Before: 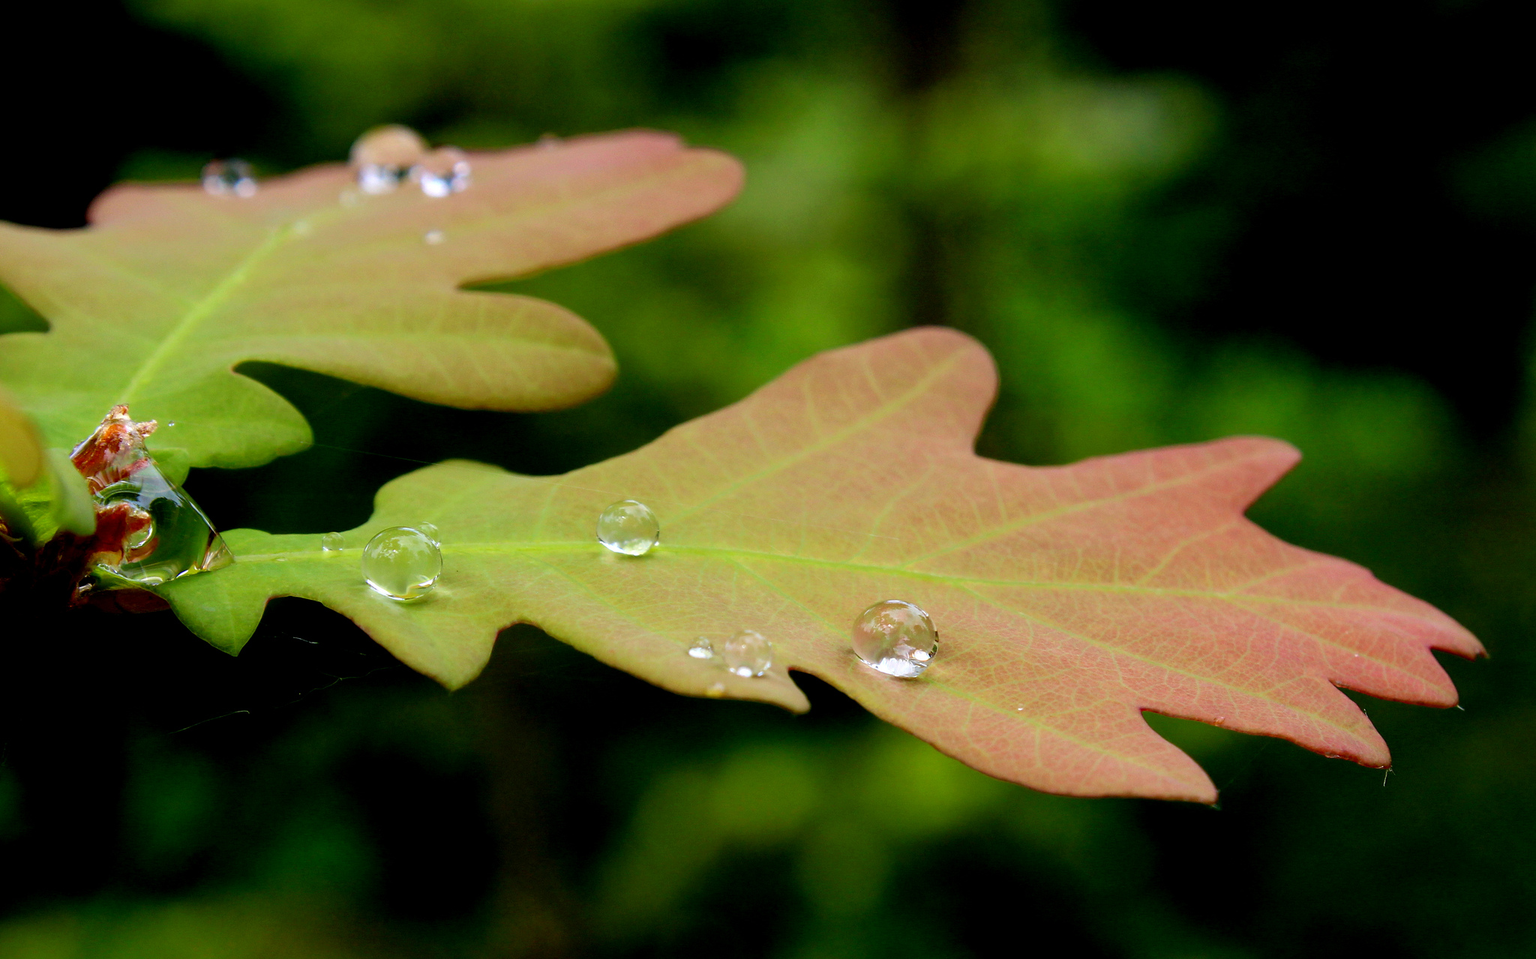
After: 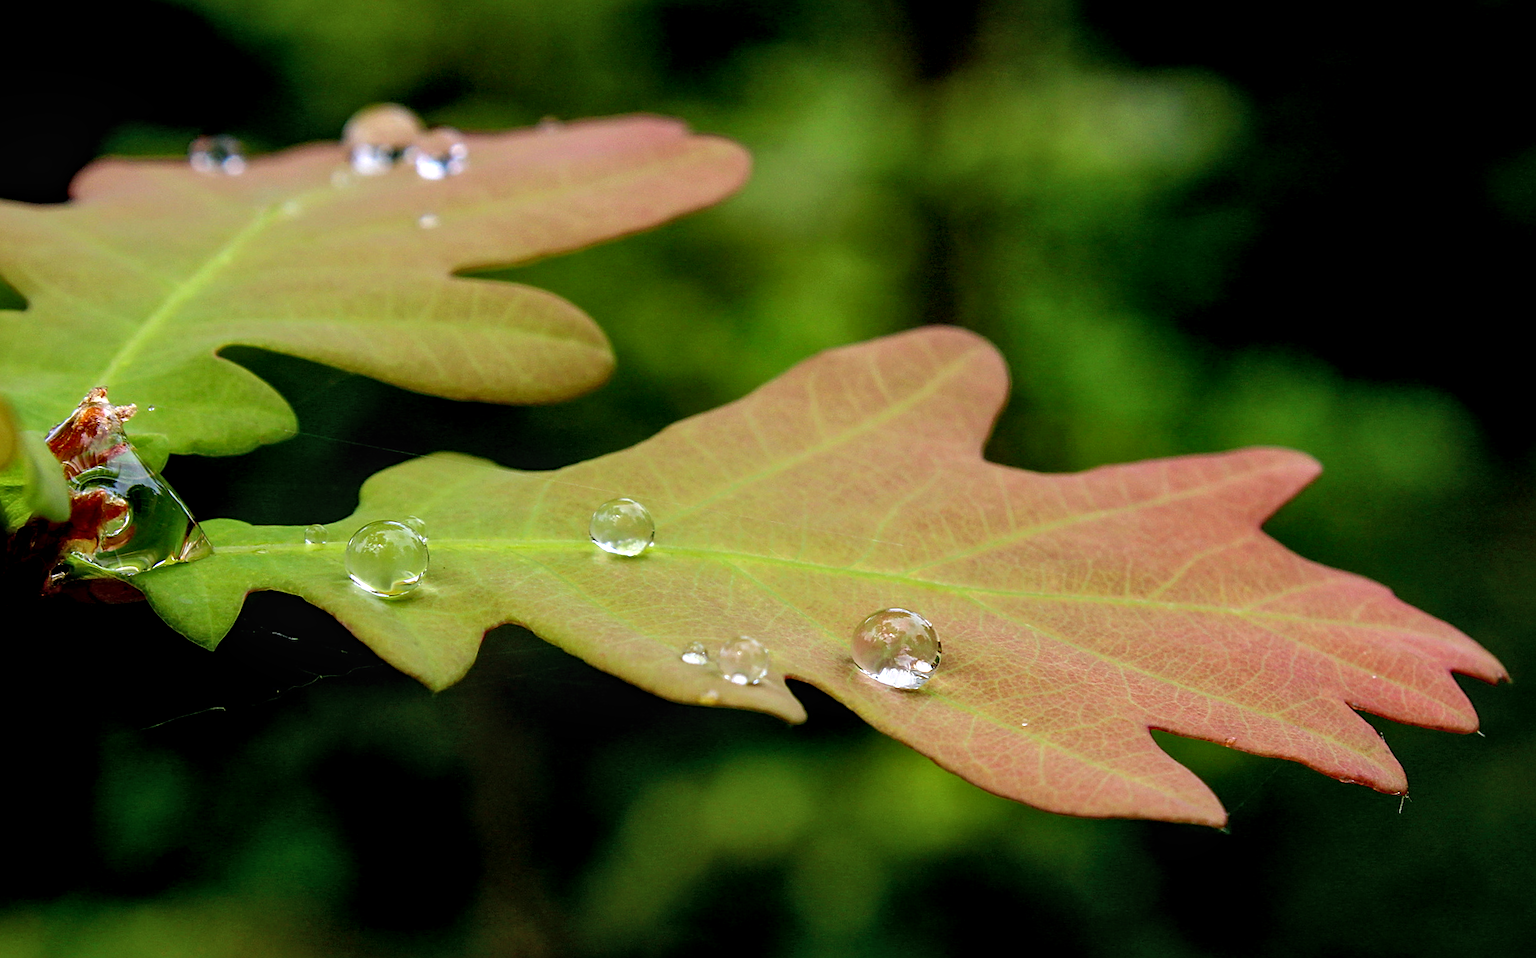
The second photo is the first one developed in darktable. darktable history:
local contrast: detail 130%
sharpen: on, module defaults
crop and rotate: angle -1.33°
